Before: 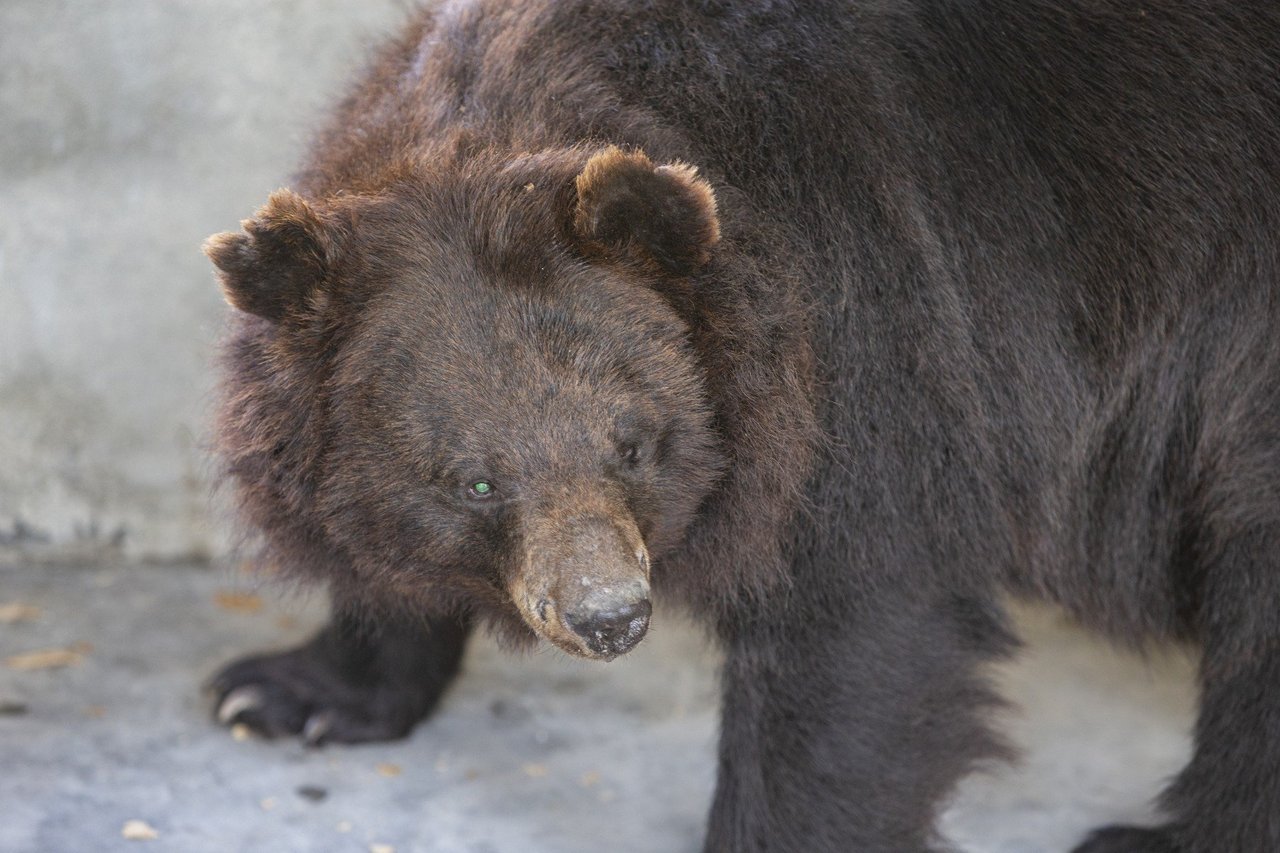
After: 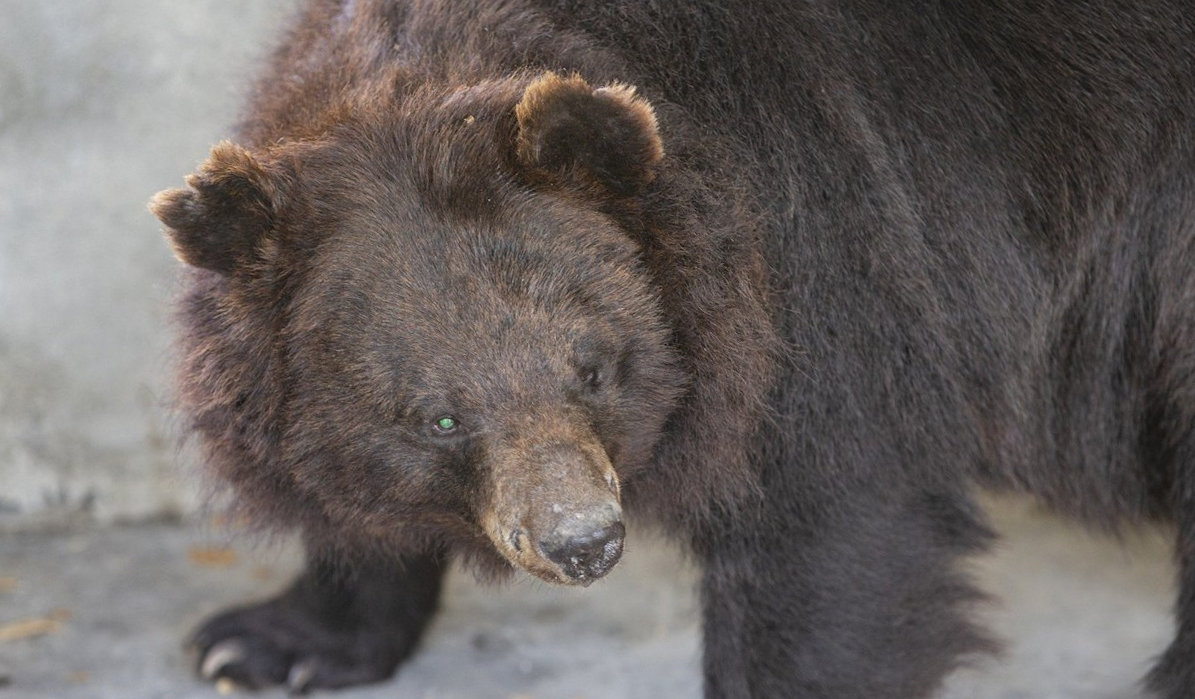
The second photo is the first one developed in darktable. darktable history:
rotate and perspective: rotation -4.57°, crop left 0.054, crop right 0.944, crop top 0.087, crop bottom 0.914
crop and rotate: top 5.609%, bottom 5.609%
